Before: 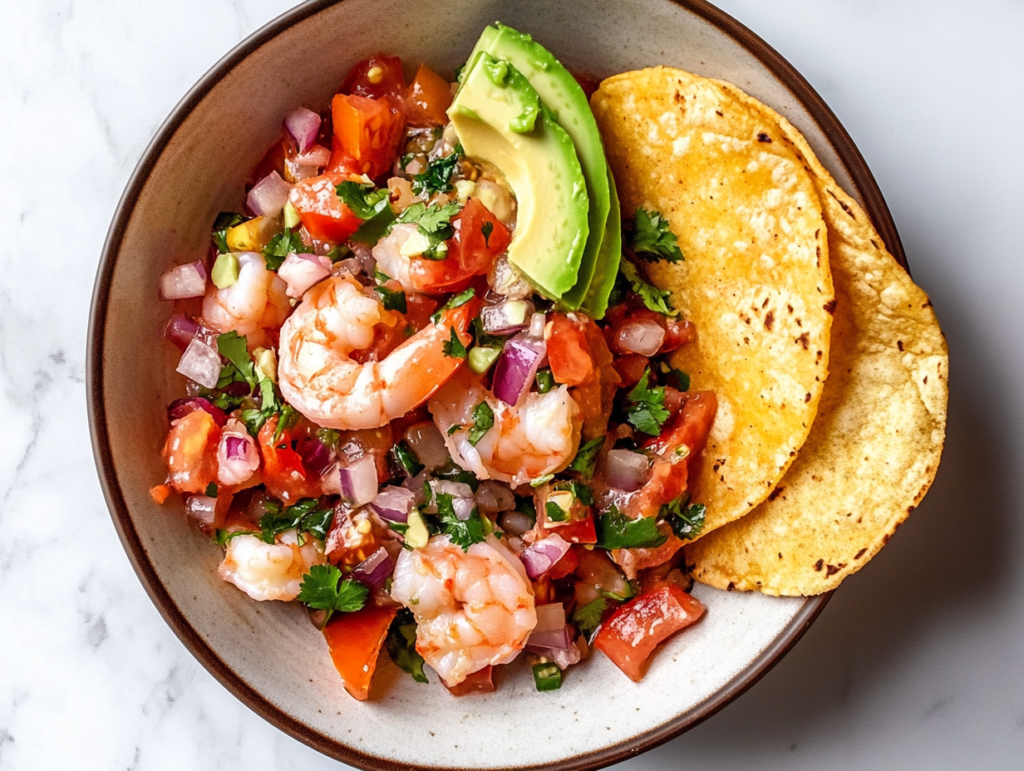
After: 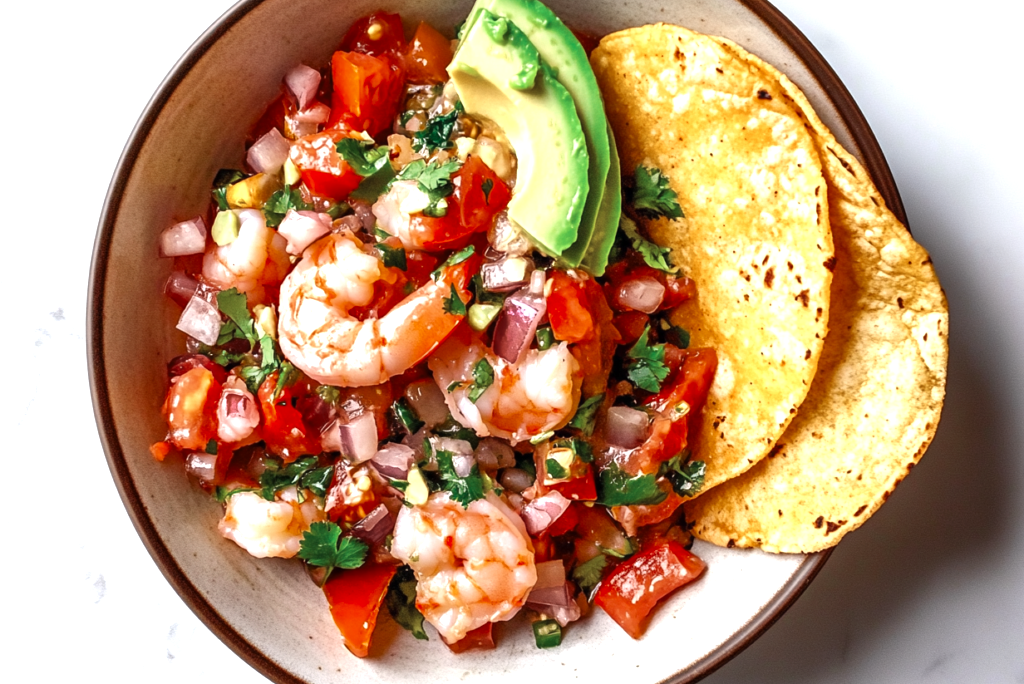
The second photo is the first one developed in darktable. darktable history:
exposure: exposure 0.6 EV, compensate highlight preservation false
crop and rotate: top 5.609%, bottom 5.609%
color zones: curves: ch0 [(0, 0.5) (0.125, 0.4) (0.25, 0.5) (0.375, 0.4) (0.5, 0.4) (0.625, 0.6) (0.75, 0.6) (0.875, 0.5)]; ch1 [(0, 0.4) (0.125, 0.5) (0.25, 0.4) (0.375, 0.4) (0.5, 0.4) (0.625, 0.4) (0.75, 0.5) (0.875, 0.4)]; ch2 [(0, 0.6) (0.125, 0.5) (0.25, 0.5) (0.375, 0.6) (0.5, 0.6) (0.625, 0.5) (0.75, 0.5) (0.875, 0.5)]
